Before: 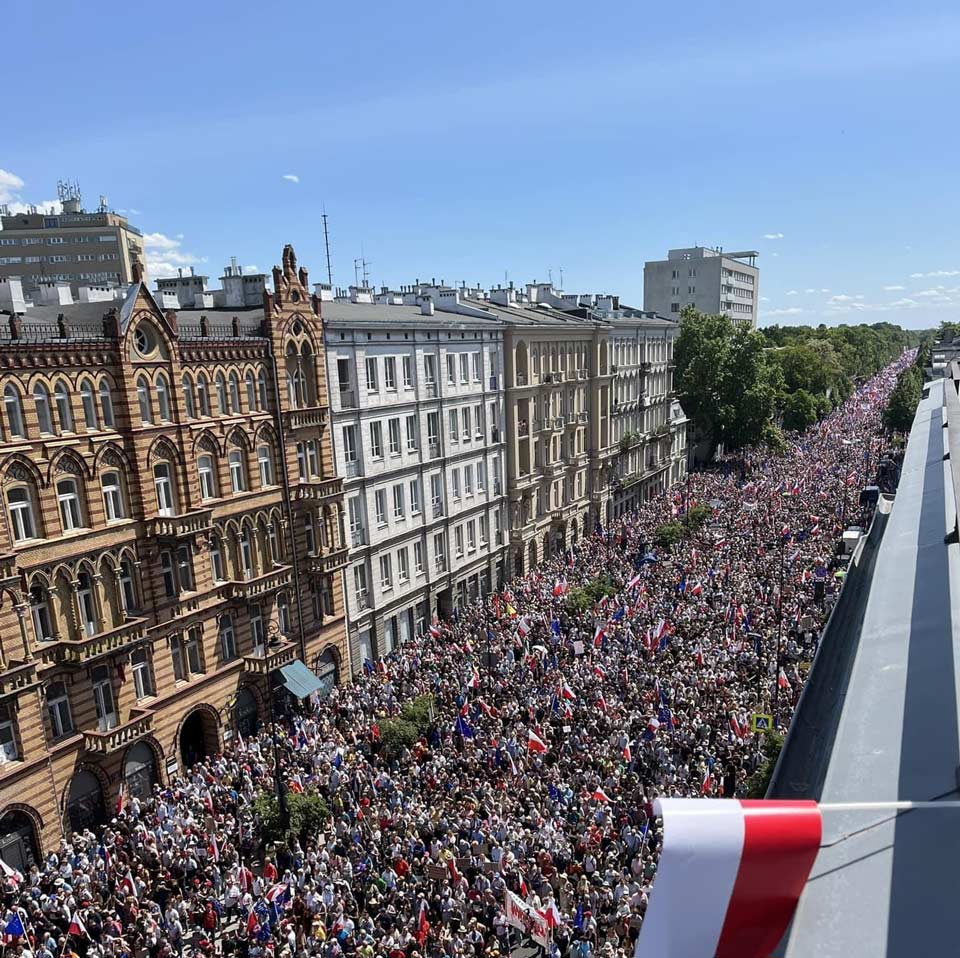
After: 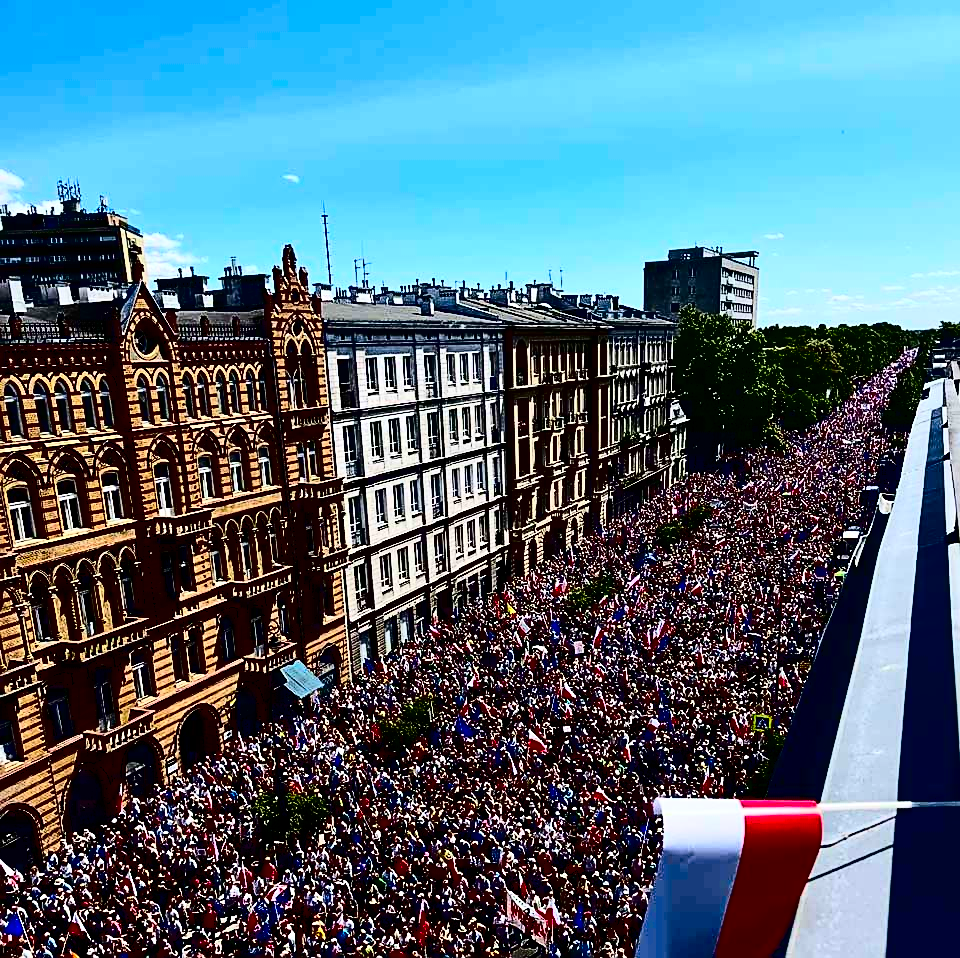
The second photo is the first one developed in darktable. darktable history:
sharpen: on, module defaults
contrast brightness saturation: contrast 0.77, brightness -1, saturation 1
base curve: exposure shift 0, preserve colors none
